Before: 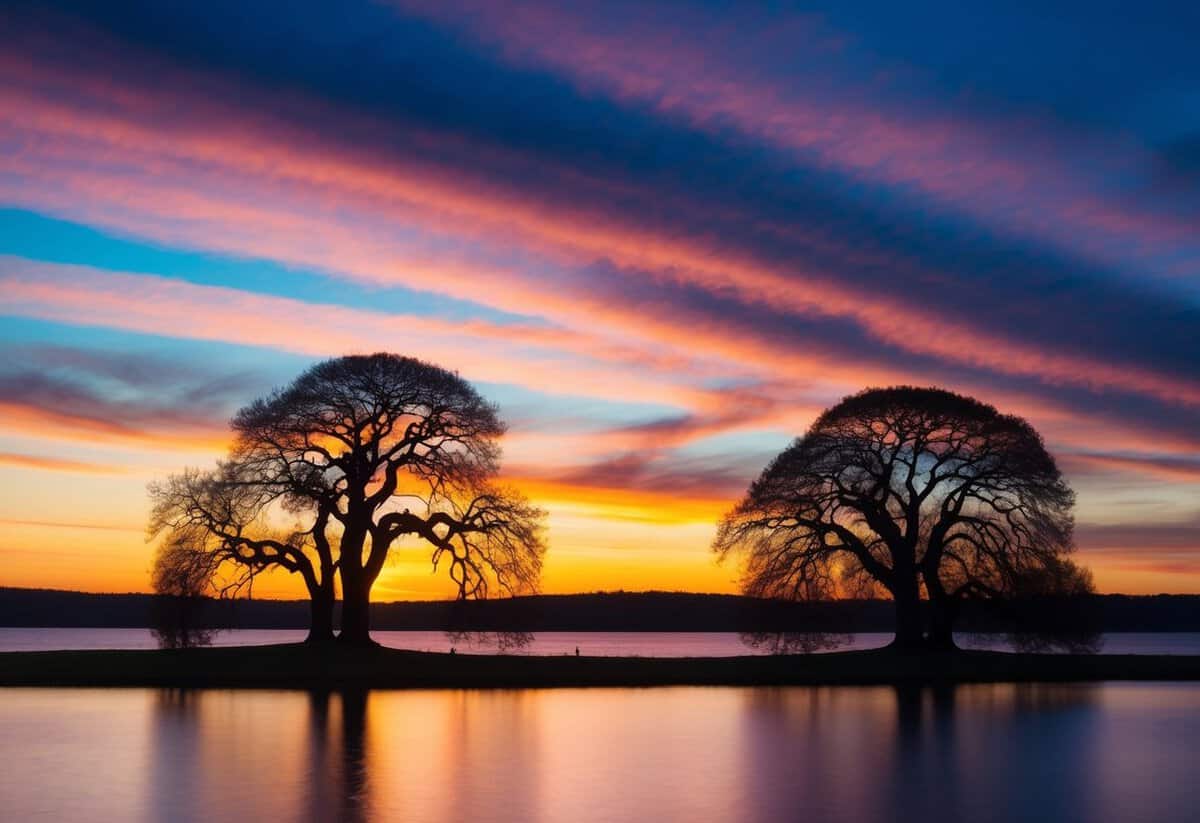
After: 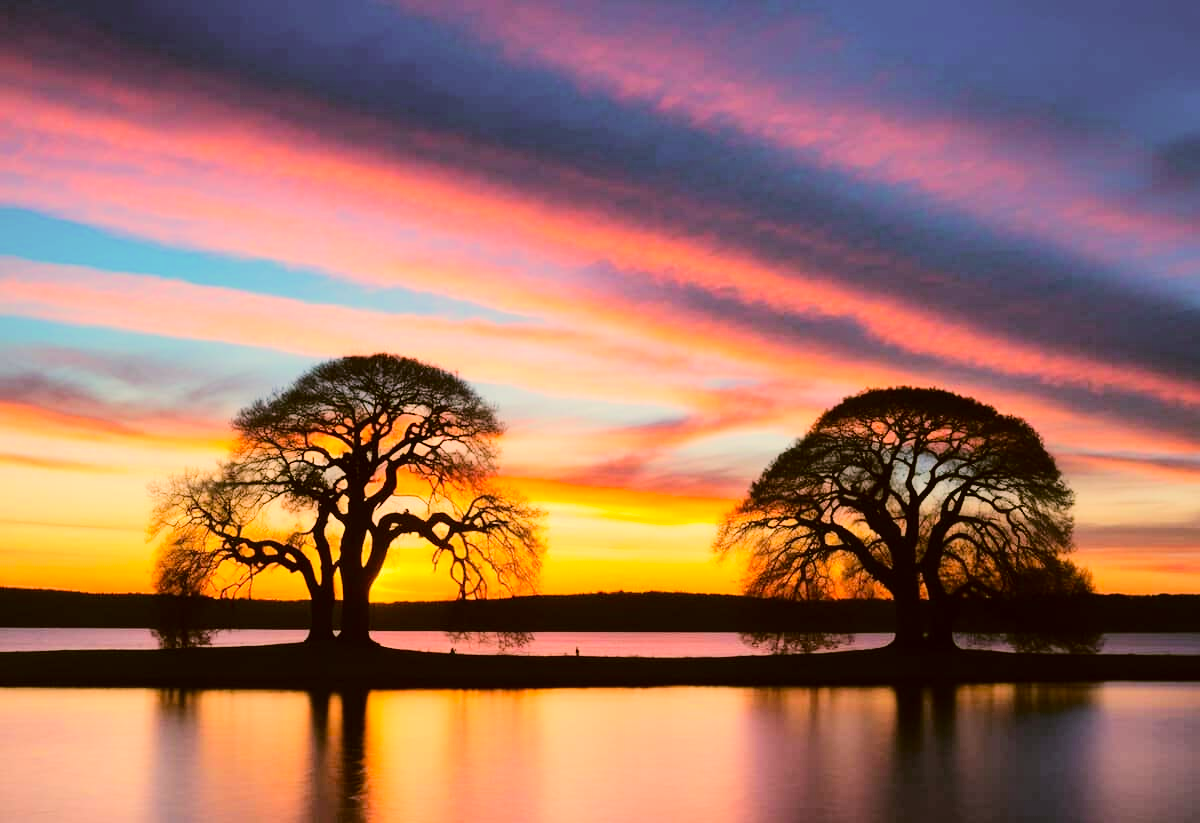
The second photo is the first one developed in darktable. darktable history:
tone equalizer: -7 EV 0.163 EV, -6 EV 0.629 EV, -5 EV 1.15 EV, -4 EV 1.3 EV, -3 EV 1.12 EV, -2 EV 0.6 EV, -1 EV 0.161 EV, edges refinement/feathering 500, mask exposure compensation -1.57 EV, preserve details no
color correction: highlights a* 8.75, highlights b* 15.47, shadows a* -0.521, shadows b* 25.86
